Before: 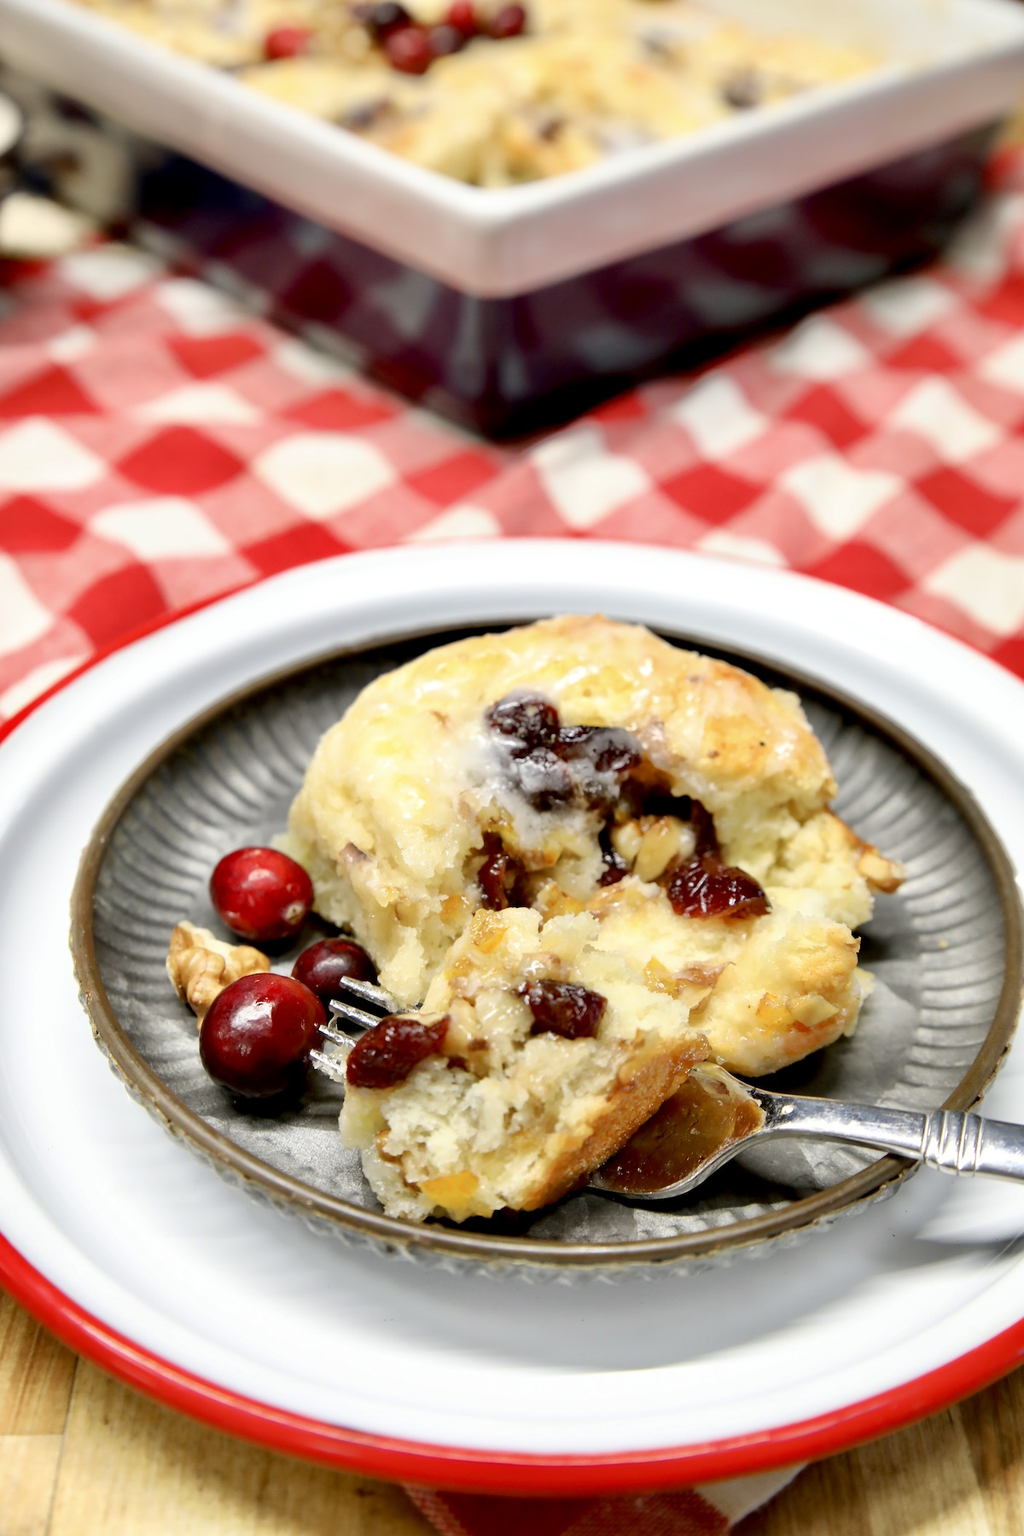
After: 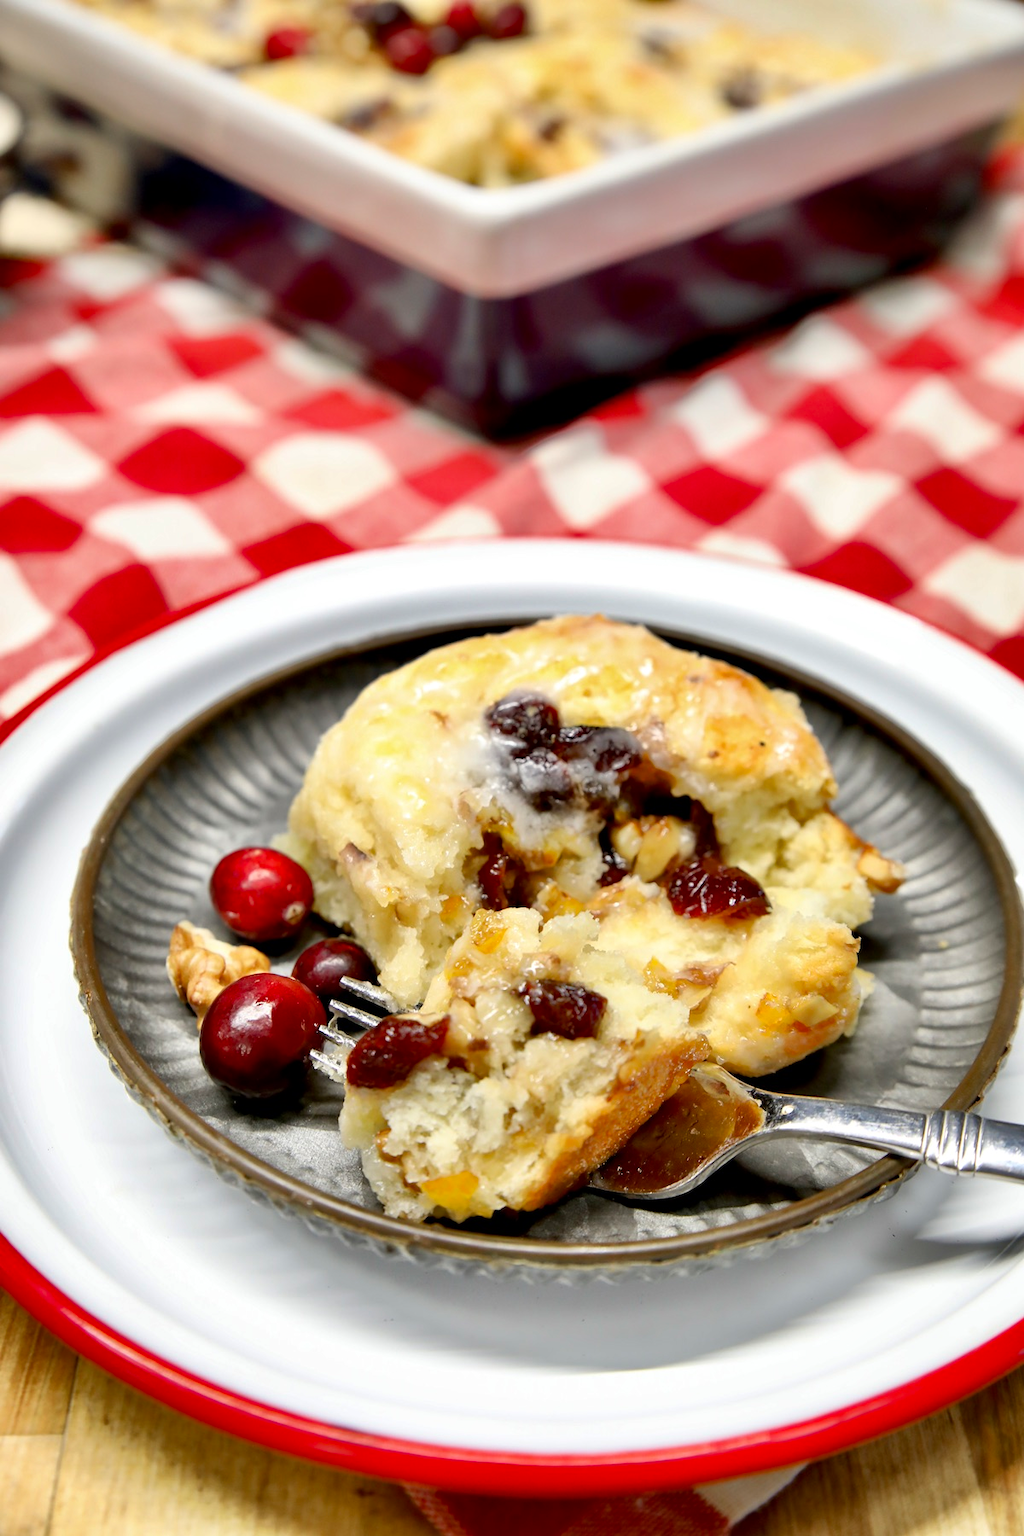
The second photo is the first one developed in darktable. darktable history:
local contrast: mode bilateral grid, contrast 15, coarseness 36, detail 105%, midtone range 0.2
shadows and highlights: low approximation 0.01, soften with gaussian
